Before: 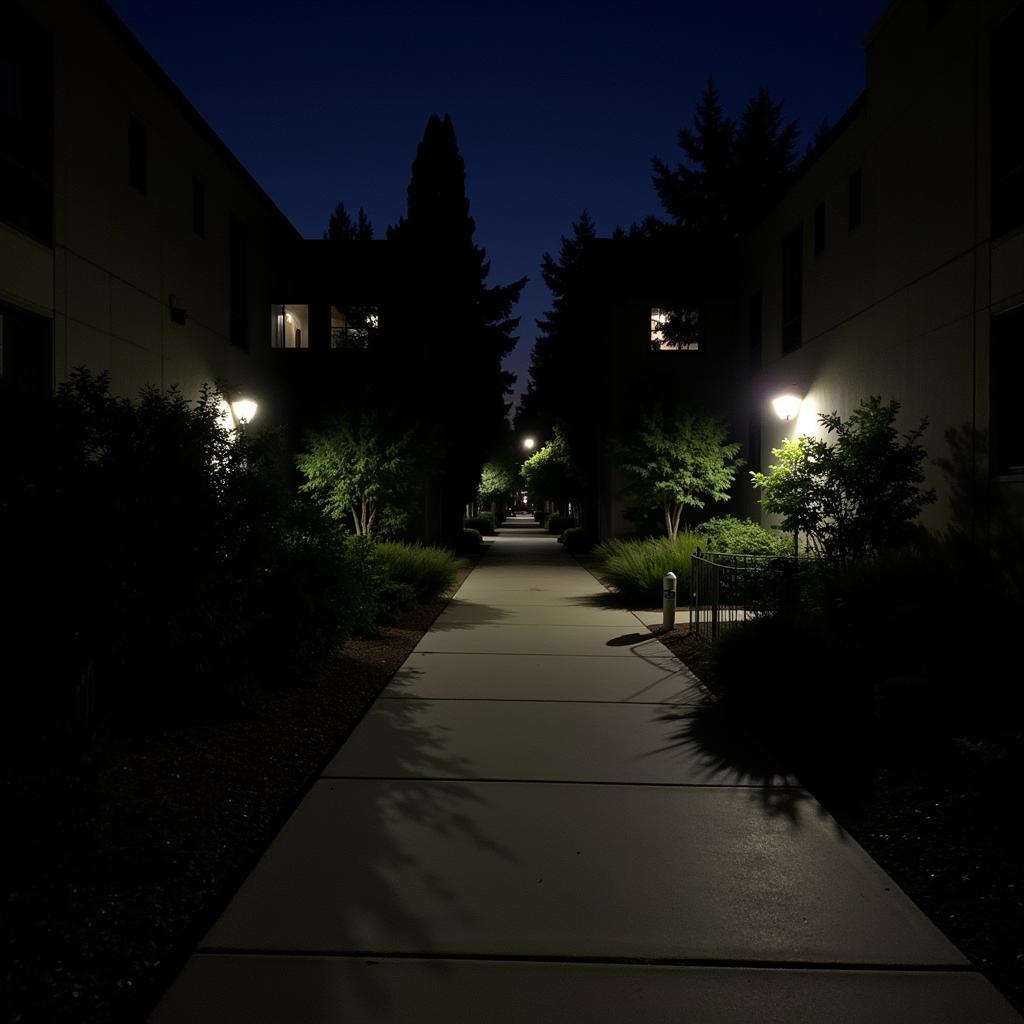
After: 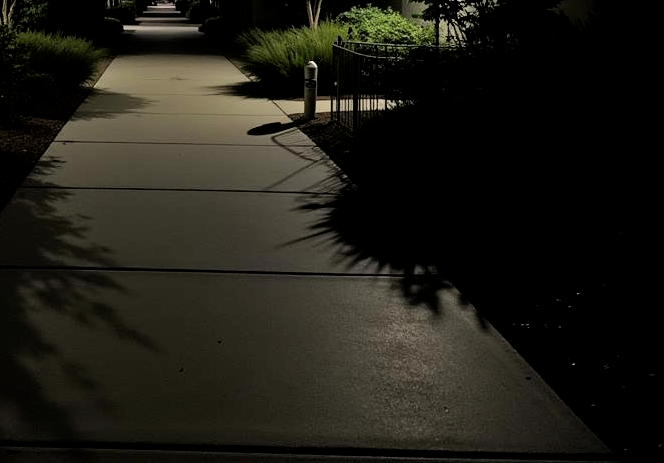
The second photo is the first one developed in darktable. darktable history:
exposure: black level correction -0.002, exposure 0.547 EV, compensate exposure bias true, compensate highlight preservation false
crop and rotate: left 35.062%, top 49.922%, bottom 4.774%
filmic rgb: black relative exposure -7.74 EV, white relative exposure 4.36 EV, target black luminance 0%, hardness 3.76, latitude 50.85%, contrast 1.069, highlights saturation mix 9.82%, shadows ↔ highlights balance -0.28%, color science v6 (2022)
